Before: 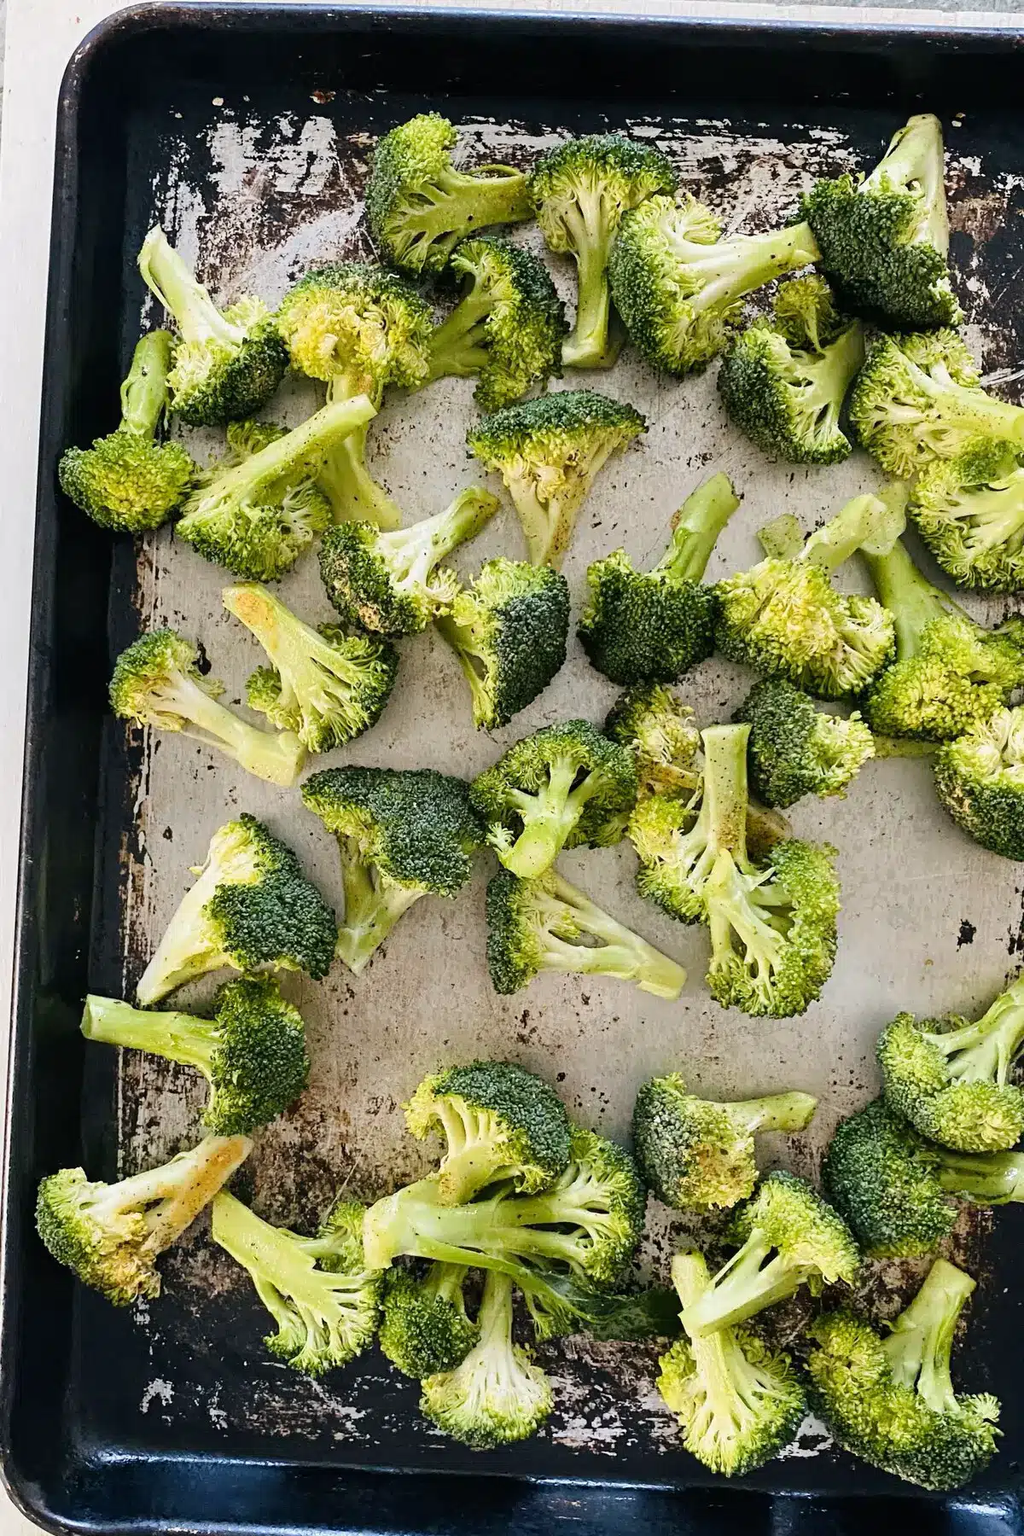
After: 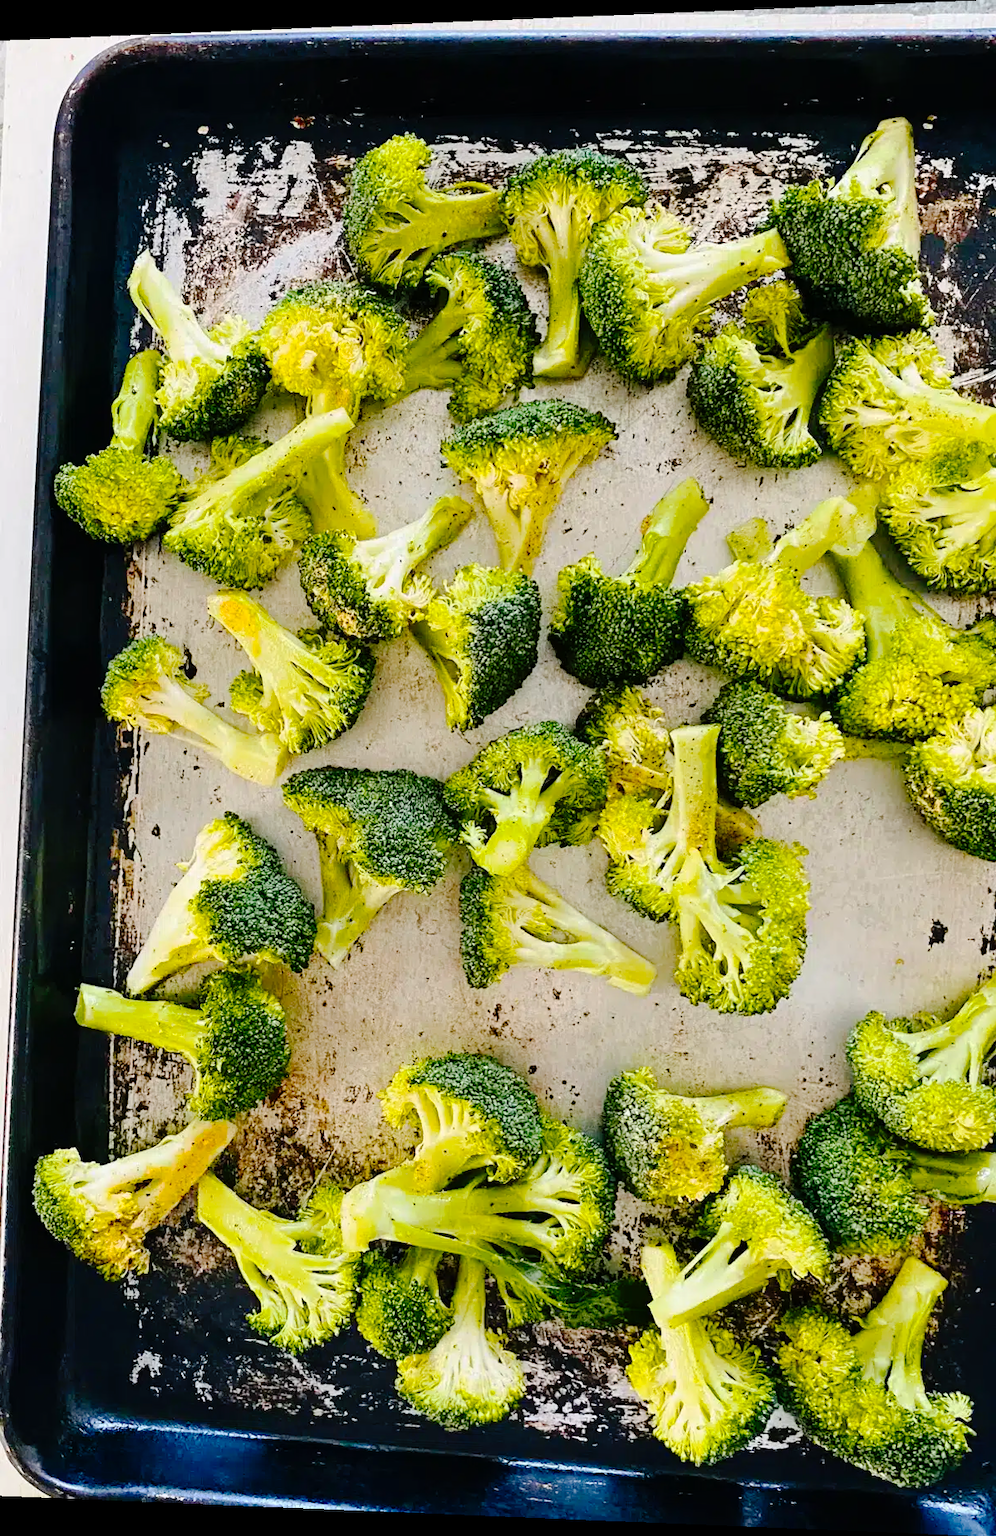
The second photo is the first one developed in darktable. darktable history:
rotate and perspective: lens shift (horizontal) -0.055, automatic cropping off
tone curve: curves: ch0 [(0, 0) (0.003, 0.001) (0.011, 0.008) (0.025, 0.015) (0.044, 0.025) (0.069, 0.037) (0.1, 0.056) (0.136, 0.091) (0.177, 0.157) (0.224, 0.231) (0.277, 0.319) (0.335, 0.4) (0.399, 0.493) (0.468, 0.571) (0.543, 0.645) (0.623, 0.706) (0.709, 0.77) (0.801, 0.838) (0.898, 0.918) (1, 1)], preserve colors none
color balance rgb: linear chroma grading › global chroma 15%, perceptual saturation grading › global saturation 30%
